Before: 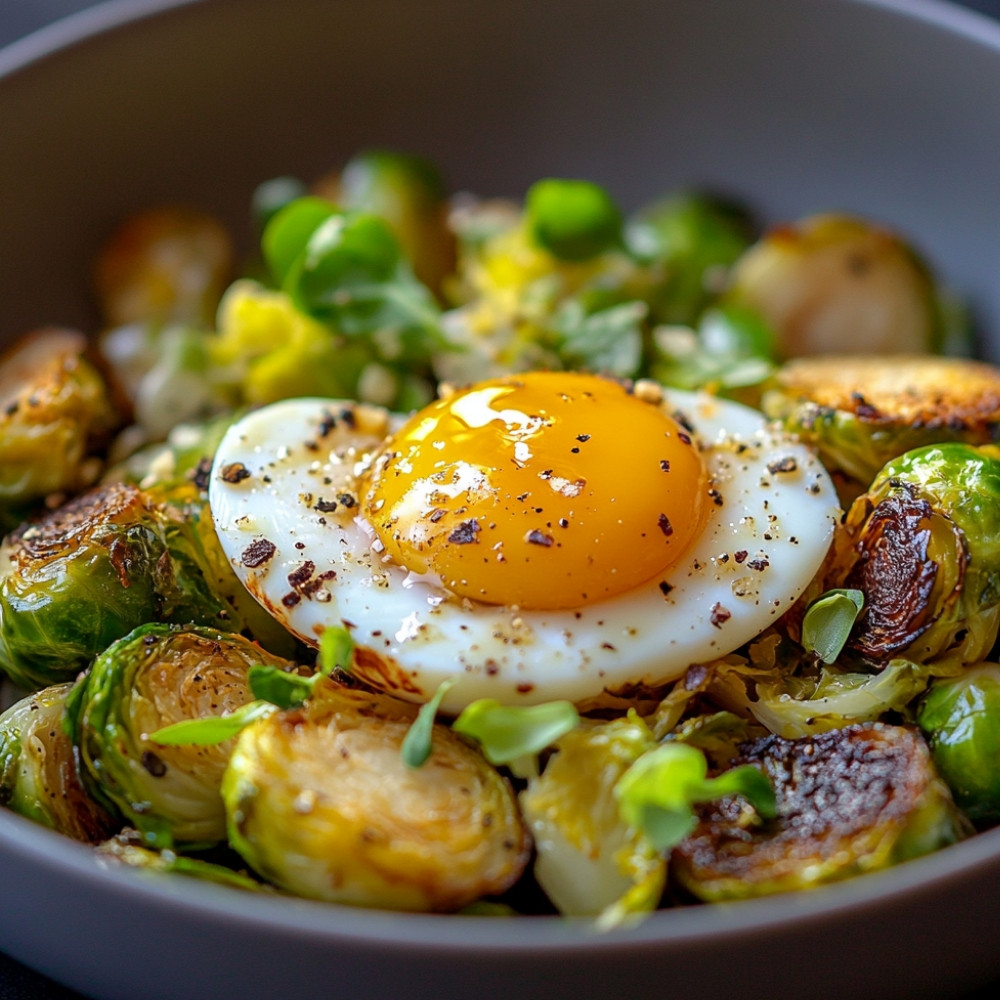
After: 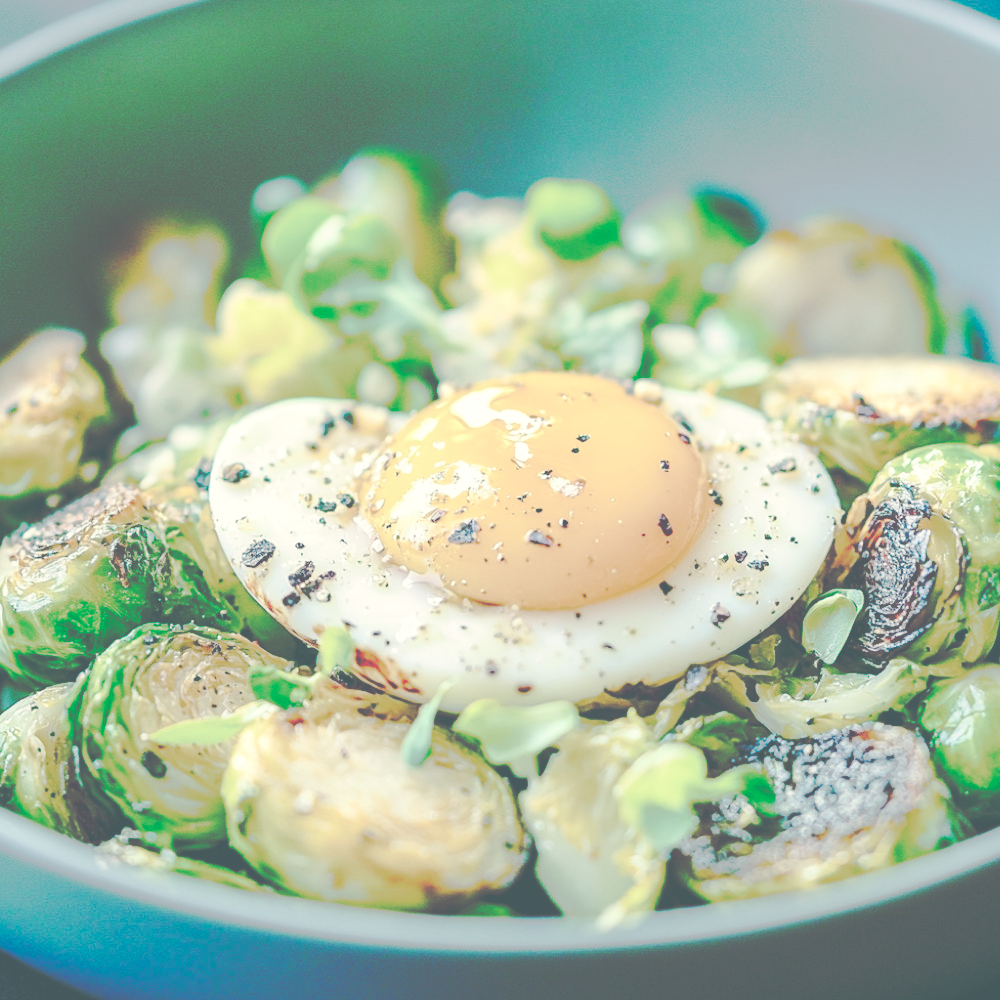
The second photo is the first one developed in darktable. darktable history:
tone curve: curves: ch0 [(0, 0) (0.003, 0.003) (0.011, 0.011) (0.025, 0.025) (0.044, 0.044) (0.069, 0.068) (0.1, 0.099) (0.136, 0.134) (0.177, 0.175) (0.224, 0.222) (0.277, 0.274) (0.335, 0.331) (0.399, 0.394) (0.468, 0.463) (0.543, 0.691) (0.623, 0.746) (0.709, 0.804) (0.801, 0.865) (0.898, 0.931) (1, 1)], preserve colors none
color look up table: target L [98.97, 98.6, 98.11, 94.32, 90, 93.67, 95.59, 93.44, 87.82, 90.29, 84.46, 73.66, 68.13, 64.51, 48.61, 200, 98.35, 89.59, 86.54, 87.17, 80.78, 75.92, 78.84, 75.65, 56.91, 67.48, 51.92, 44.36, 41.57, 98.87, 98.4, 94.89, 84.47, 81.46, 80.64, 76.71, 63.97, 58.03, 60.57, 59.33, 59.37, 56.24, 43.65, 34.71, 99.08, 92.05, 87.3, 84.67, 63.52], target a [-2.275, -6.881, -7.804, -27.25, -53.3, -26.57, -15.9, -1.794, -46.76, -19.92, -61.04, -23.92, -43.18, -34, -22.85, 0, -4.186, 11.57, 6.193, 10.57, 30.58, 32.2, 26.73, 0.836, 50.05, -8.674, 42.7, 11.86, -5.824, -0.973, 0.093, 6.55, 28.06, 21.64, 3.376, -9.518, 61.83, 54.81, -4.1, 19.59, 1.116, -10.03, 21.36, 7.588, -1.551, -26.46, -43.99, -18.21, -20.75], target b [10.22, 30.88, 35.66, 2.294, 14.52, 22.39, 17.76, 31.96, 9.488, 50.64, 45.58, 20.45, 23.48, 1.704, 9.124, 0, 19.99, 14.56, 46.52, 12.08, 1.048, 34.63, 17.58, 22.93, -11.2, 3.847, 4.045, -2.211, 0.5, 8.061, 6.876, 1.342, -13.34, -3.03, 0.677, -25.48, -43.75, -30.2, -46.89, -29.97, -15.45, -18.74, -24.33, -28.96, 7.327, 2.601, -8.951, -7.122, -10.11], num patches 49
